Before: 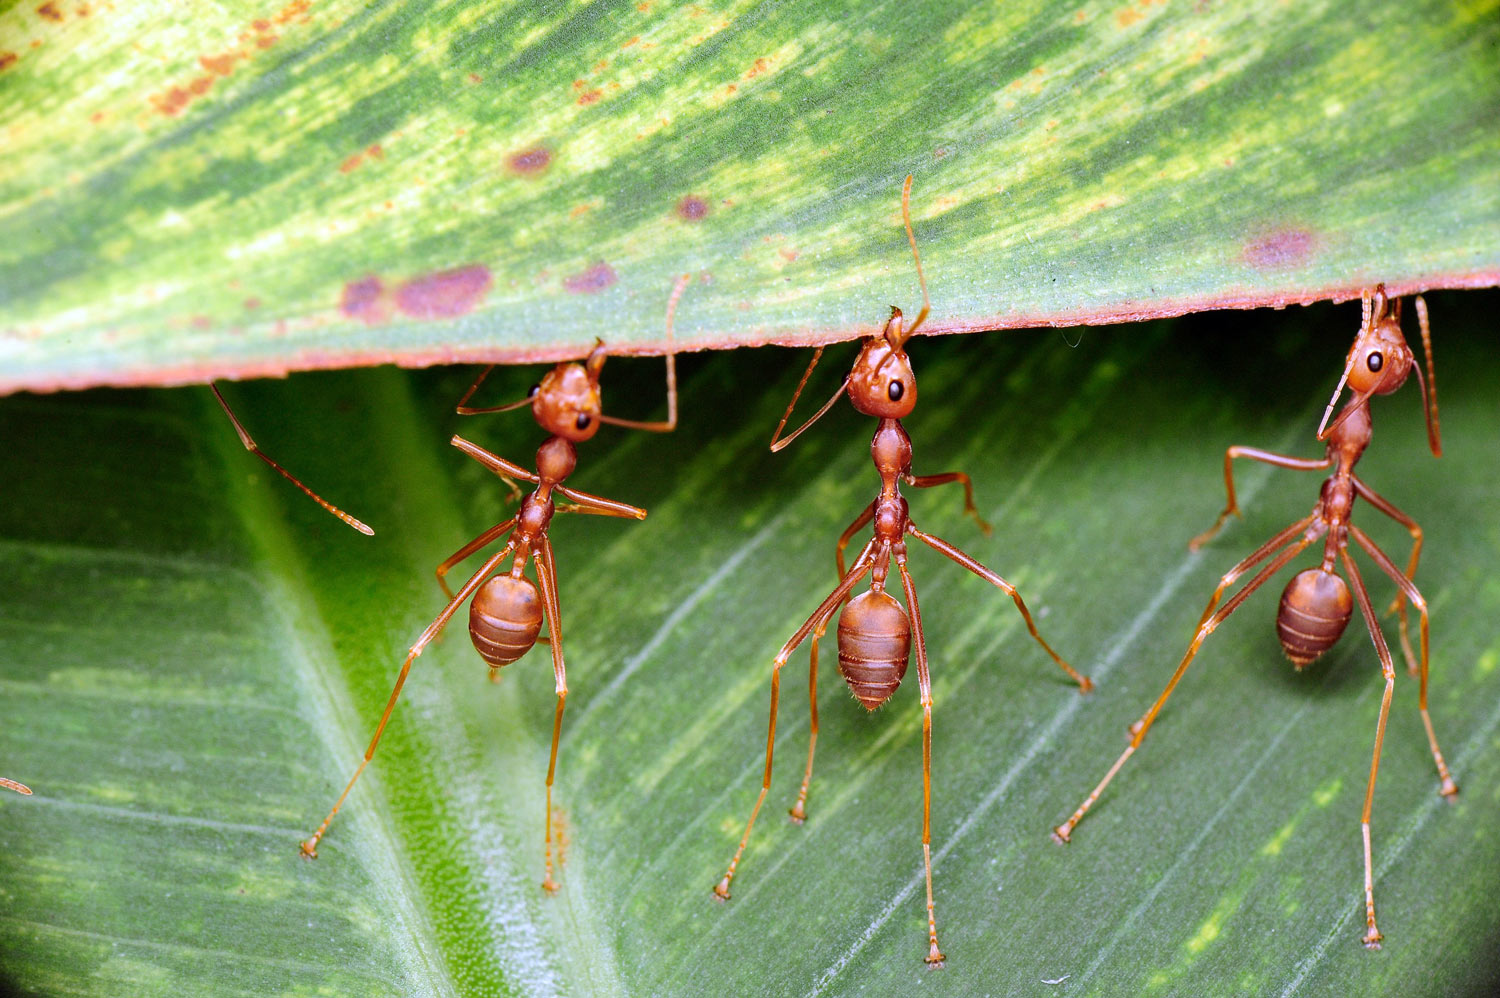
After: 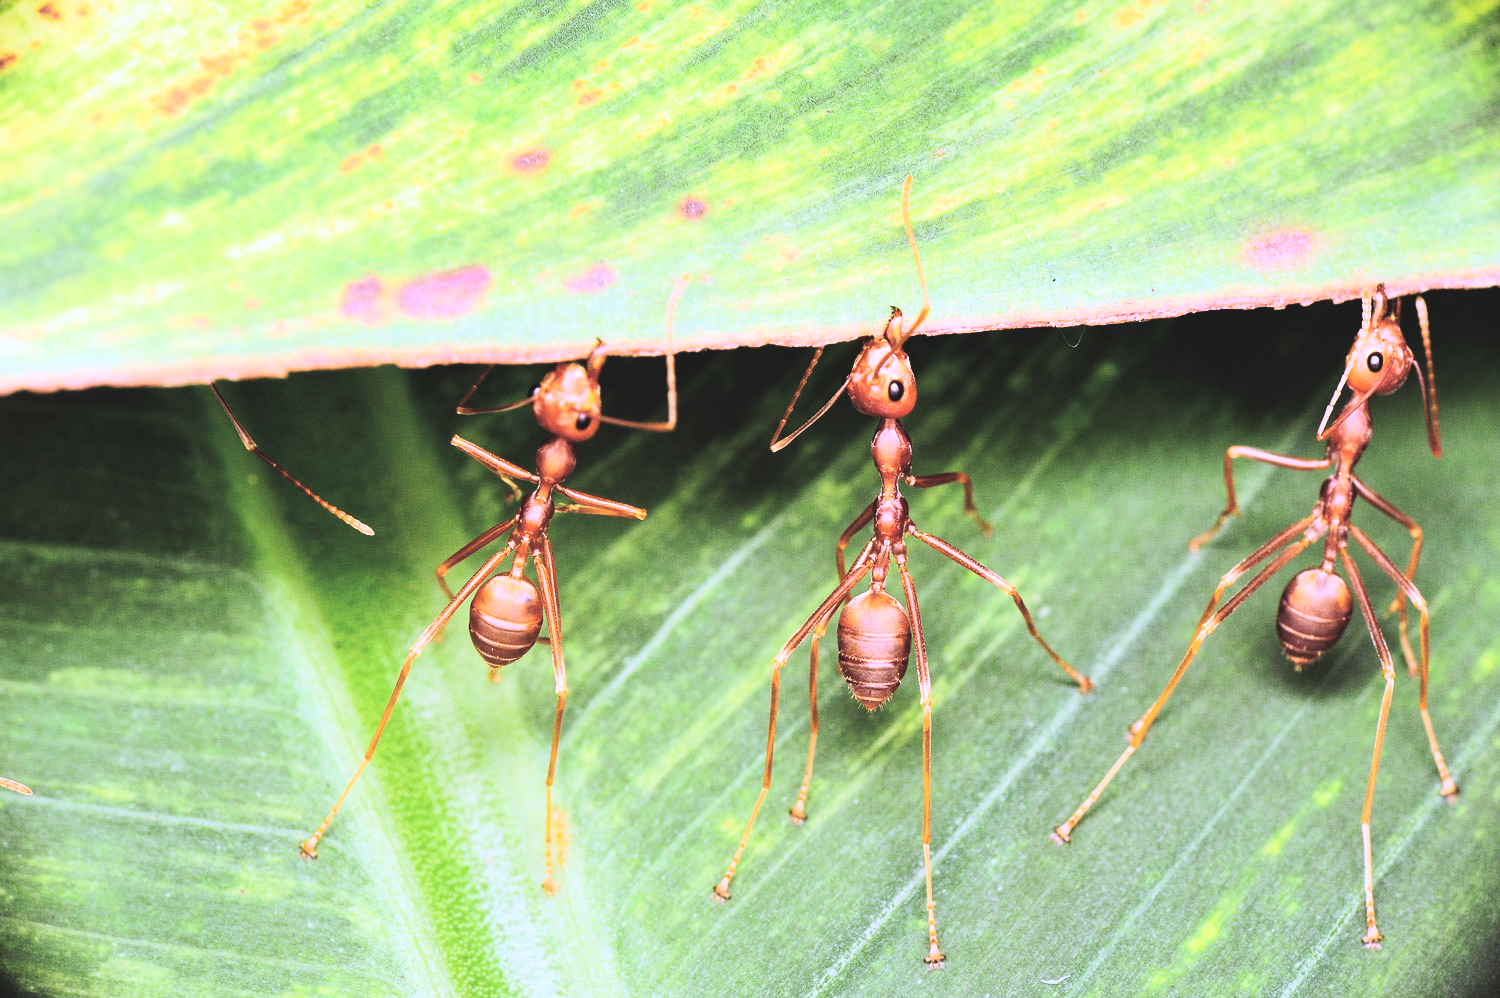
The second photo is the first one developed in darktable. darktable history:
exposure: black level correction -0.036, exposure -0.497 EV, compensate highlight preservation false
rgb curve: curves: ch0 [(0, 0) (0.21, 0.15) (0.24, 0.21) (0.5, 0.75) (0.75, 0.96) (0.89, 0.99) (1, 1)]; ch1 [(0, 0.02) (0.21, 0.13) (0.25, 0.2) (0.5, 0.67) (0.75, 0.9) (0.89, 0.97) (1, 1)]; ch2 [(0, 0.02) (0.21, 0.13) (0.25, 0.2) (0.5, 0.67) (0.75, 0.9) (0.89, 0.97) (1, 1)], compensate middle gray true
